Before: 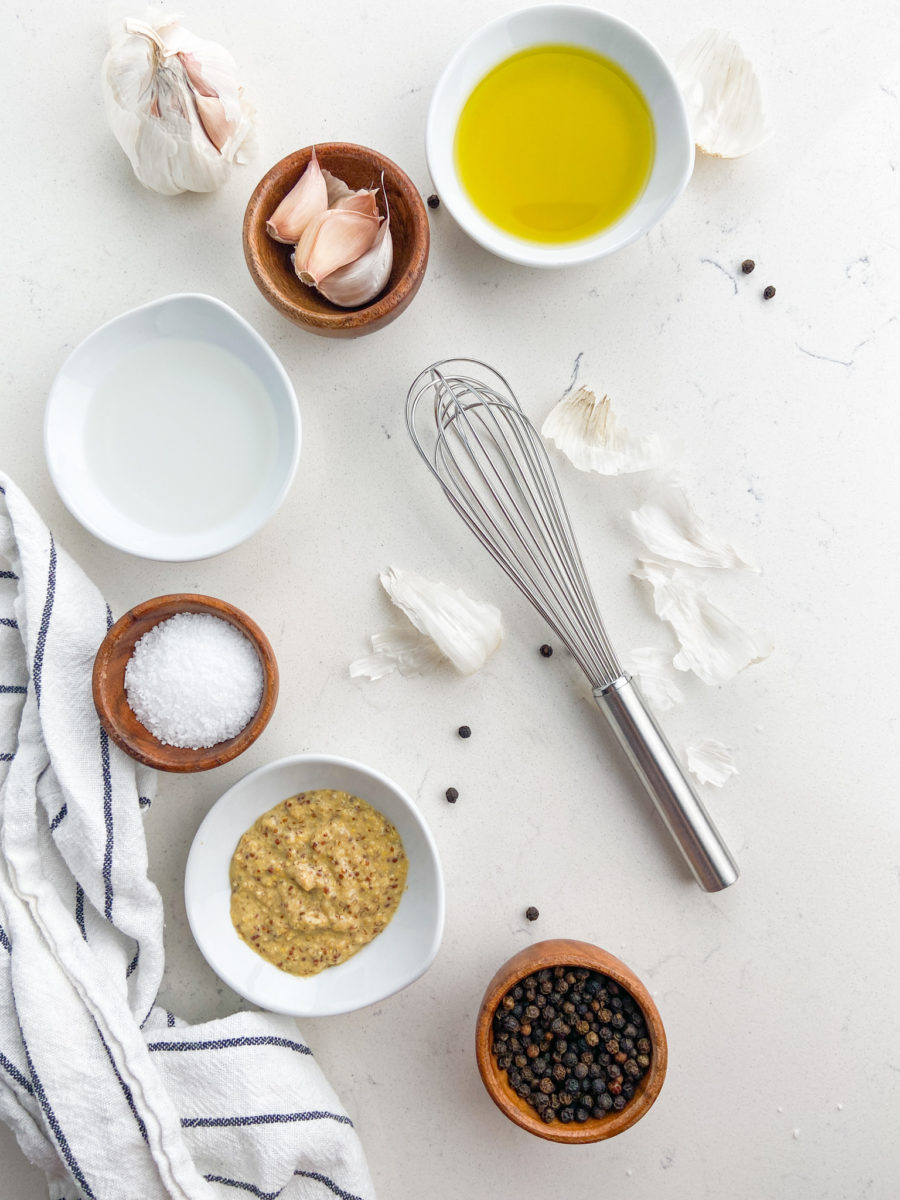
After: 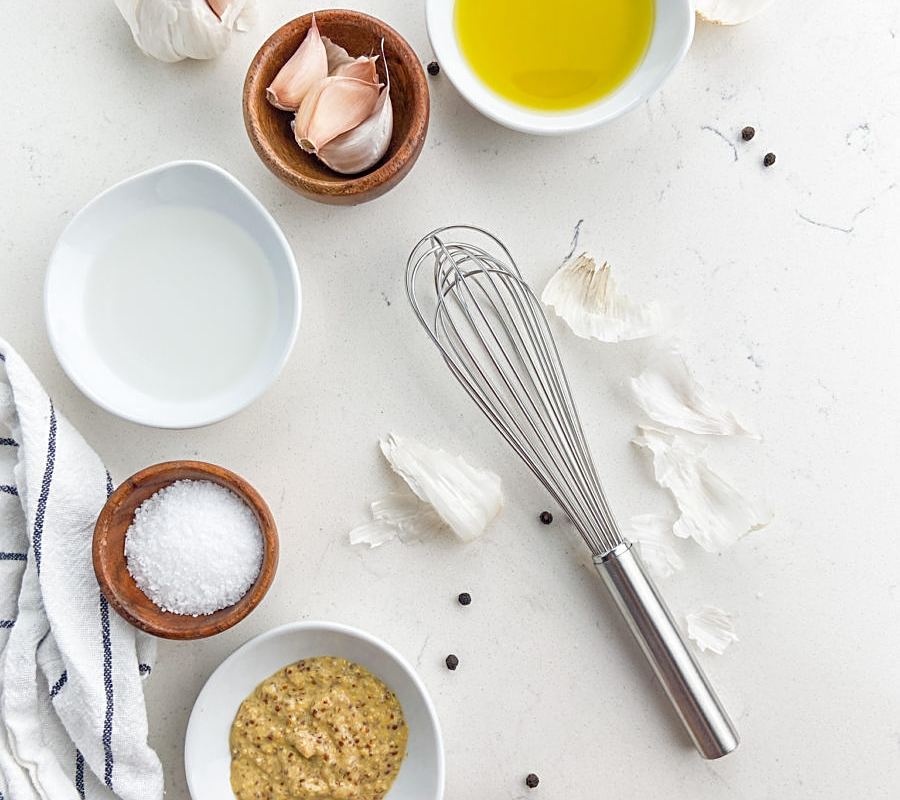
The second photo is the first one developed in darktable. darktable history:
crop: top 11.152%, bottom 22.16%
sharpen: on, module defaults
